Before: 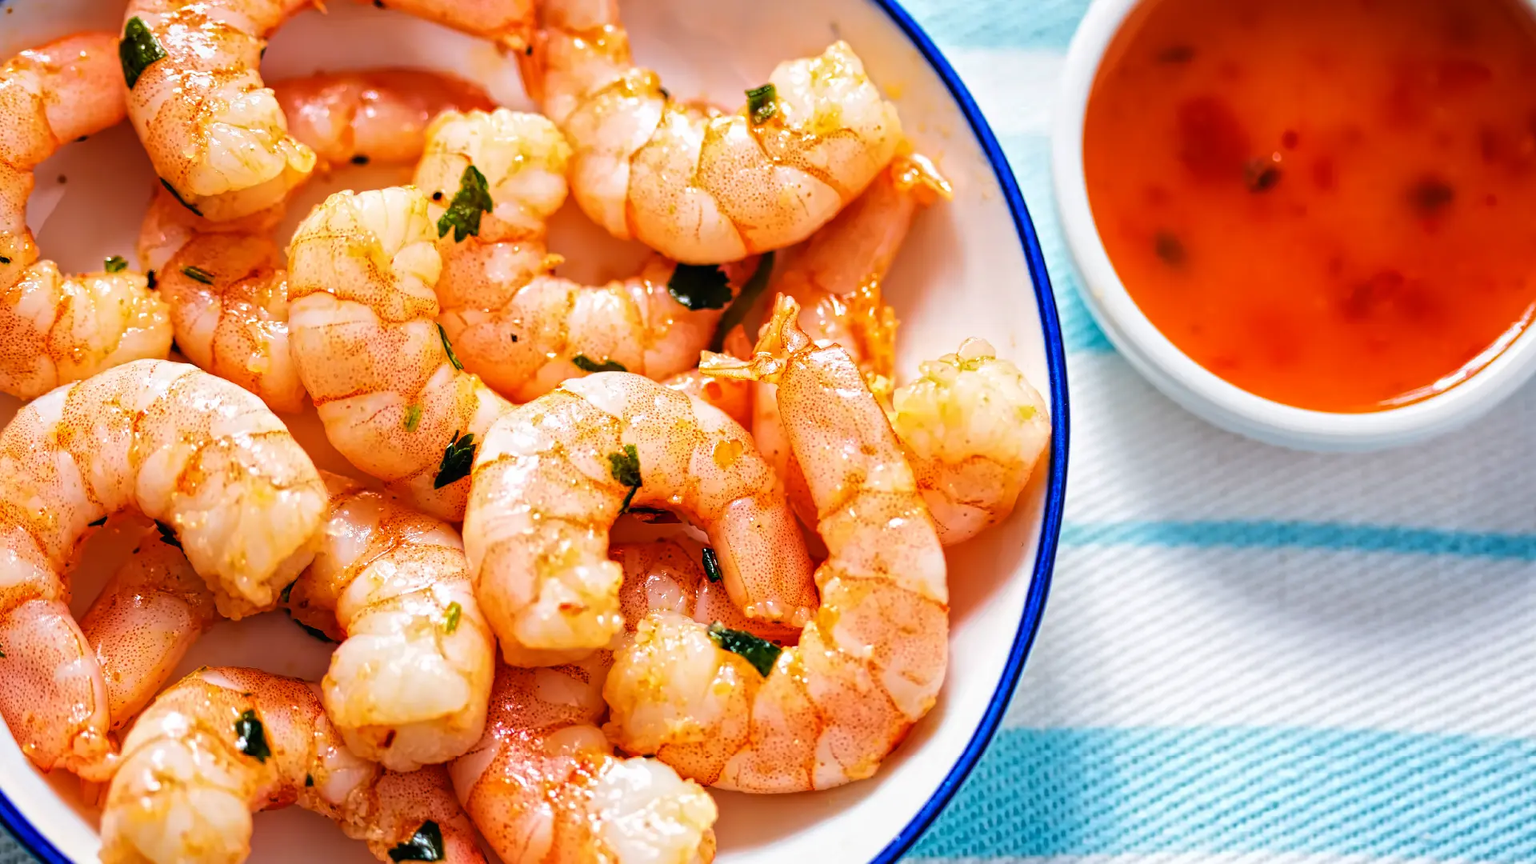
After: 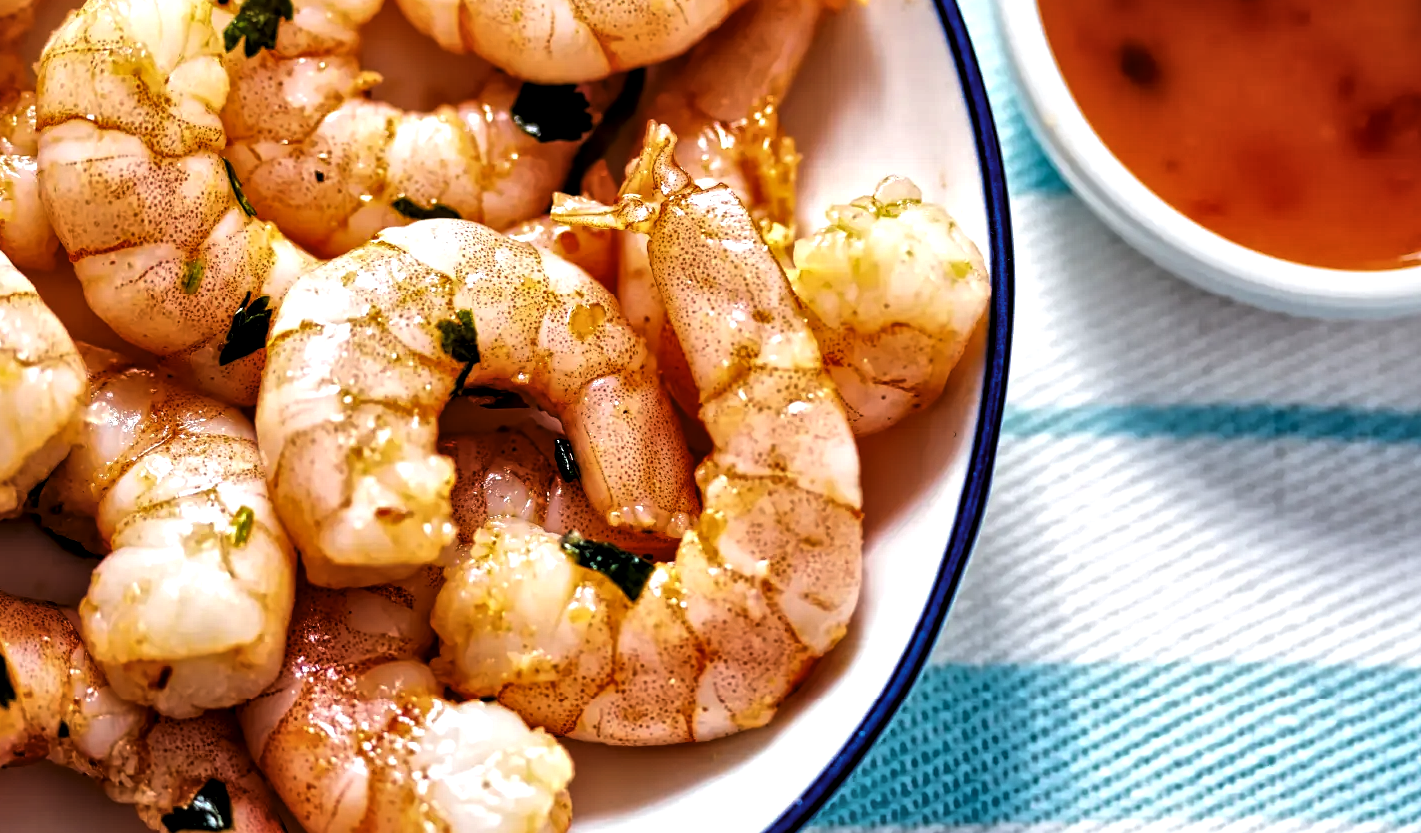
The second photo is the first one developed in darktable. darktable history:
local contrast: mode bilateral grid, contrast 20, coarseness 50, detail 171%, midtone range 0.2
crop: left 16.871%, top 22.857%, right 9.116%
levels: levels [0.101, 0.578, 0.953]
